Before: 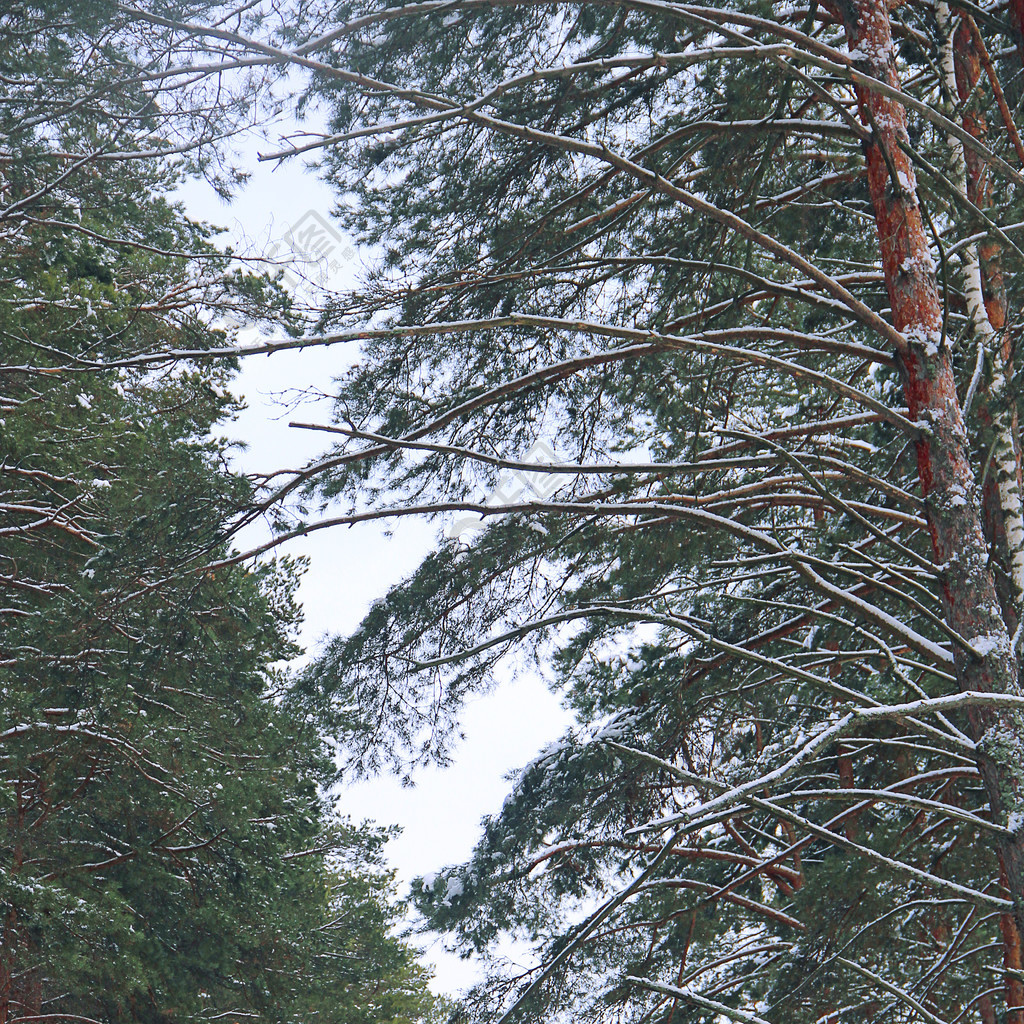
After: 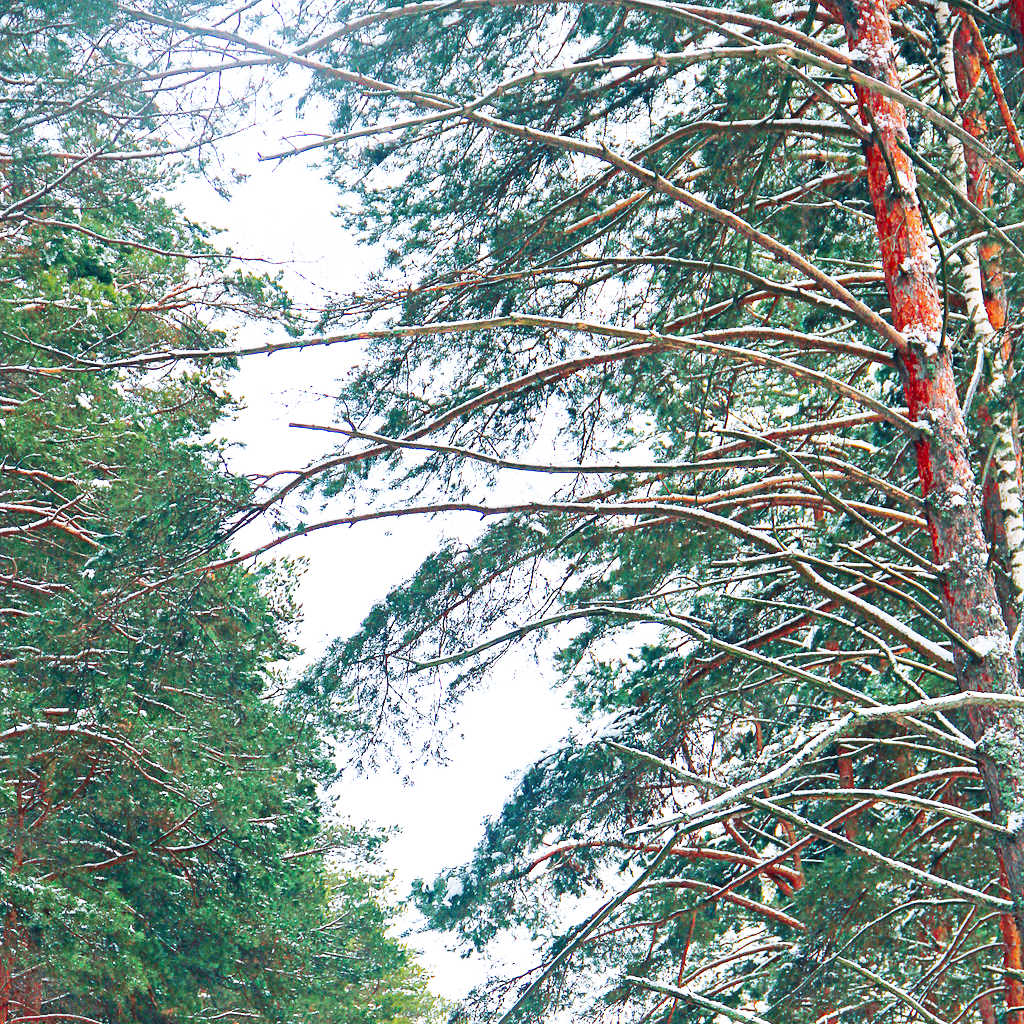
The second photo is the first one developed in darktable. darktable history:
shadows and highlights: on, module defaults
base curve: curves: ch0 [(0, 0) (0.007, 0.004) (0.027, 0.03) (0.046, 0.07) (0.207, 0.54) (0.442, 0.872) (0.673, 0.972) (1, 1)], preserve colors none
exposure: black level correction 0, exposure 0.301 EV, compensate highlight preservation false
